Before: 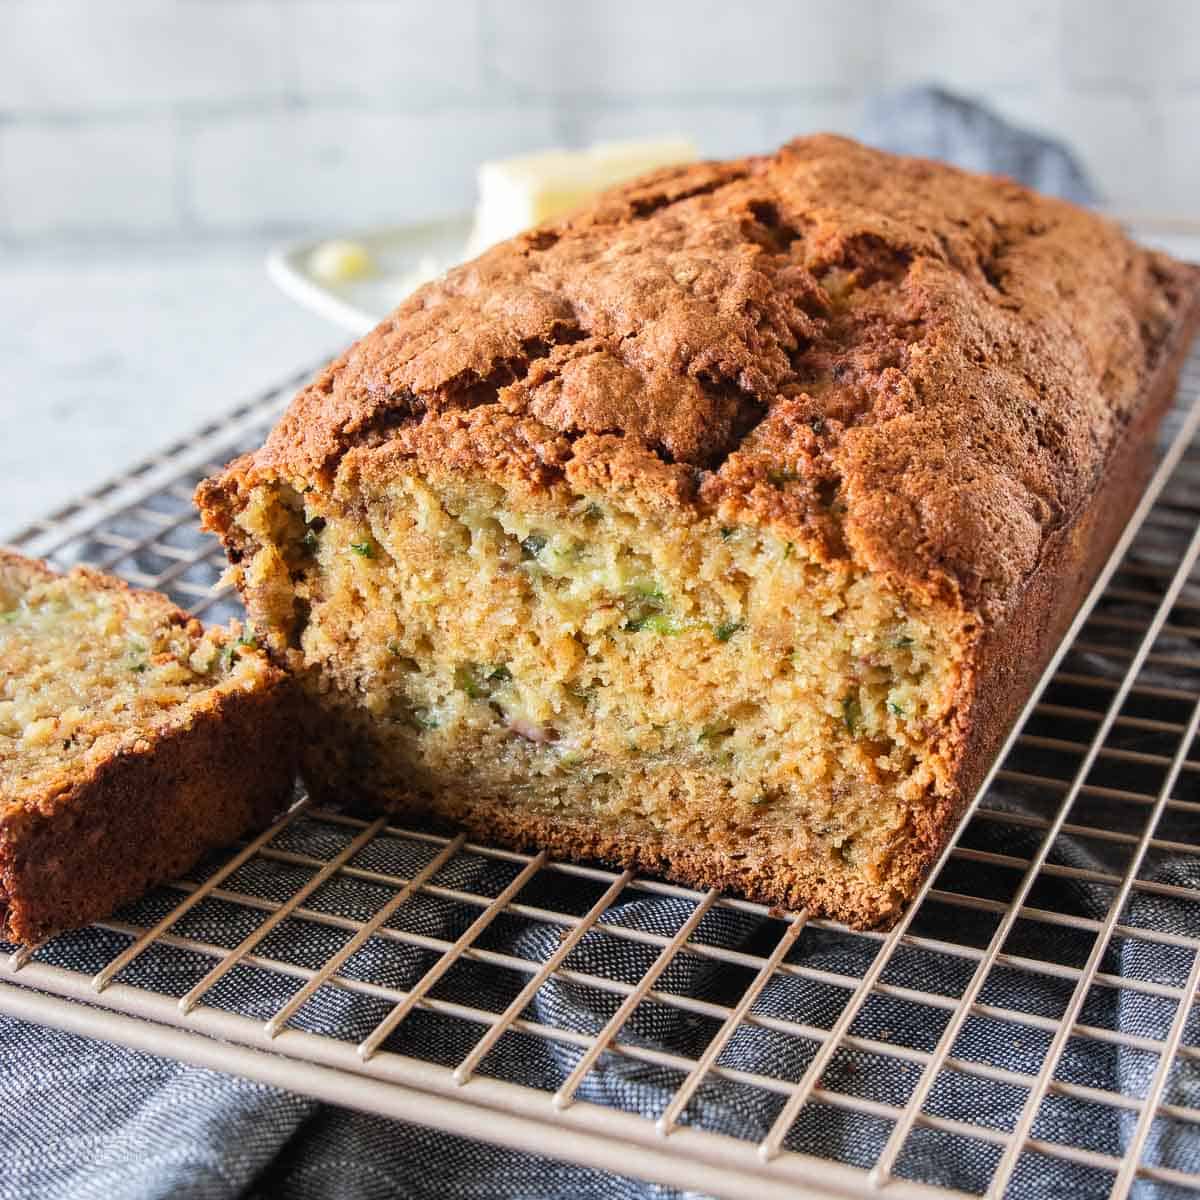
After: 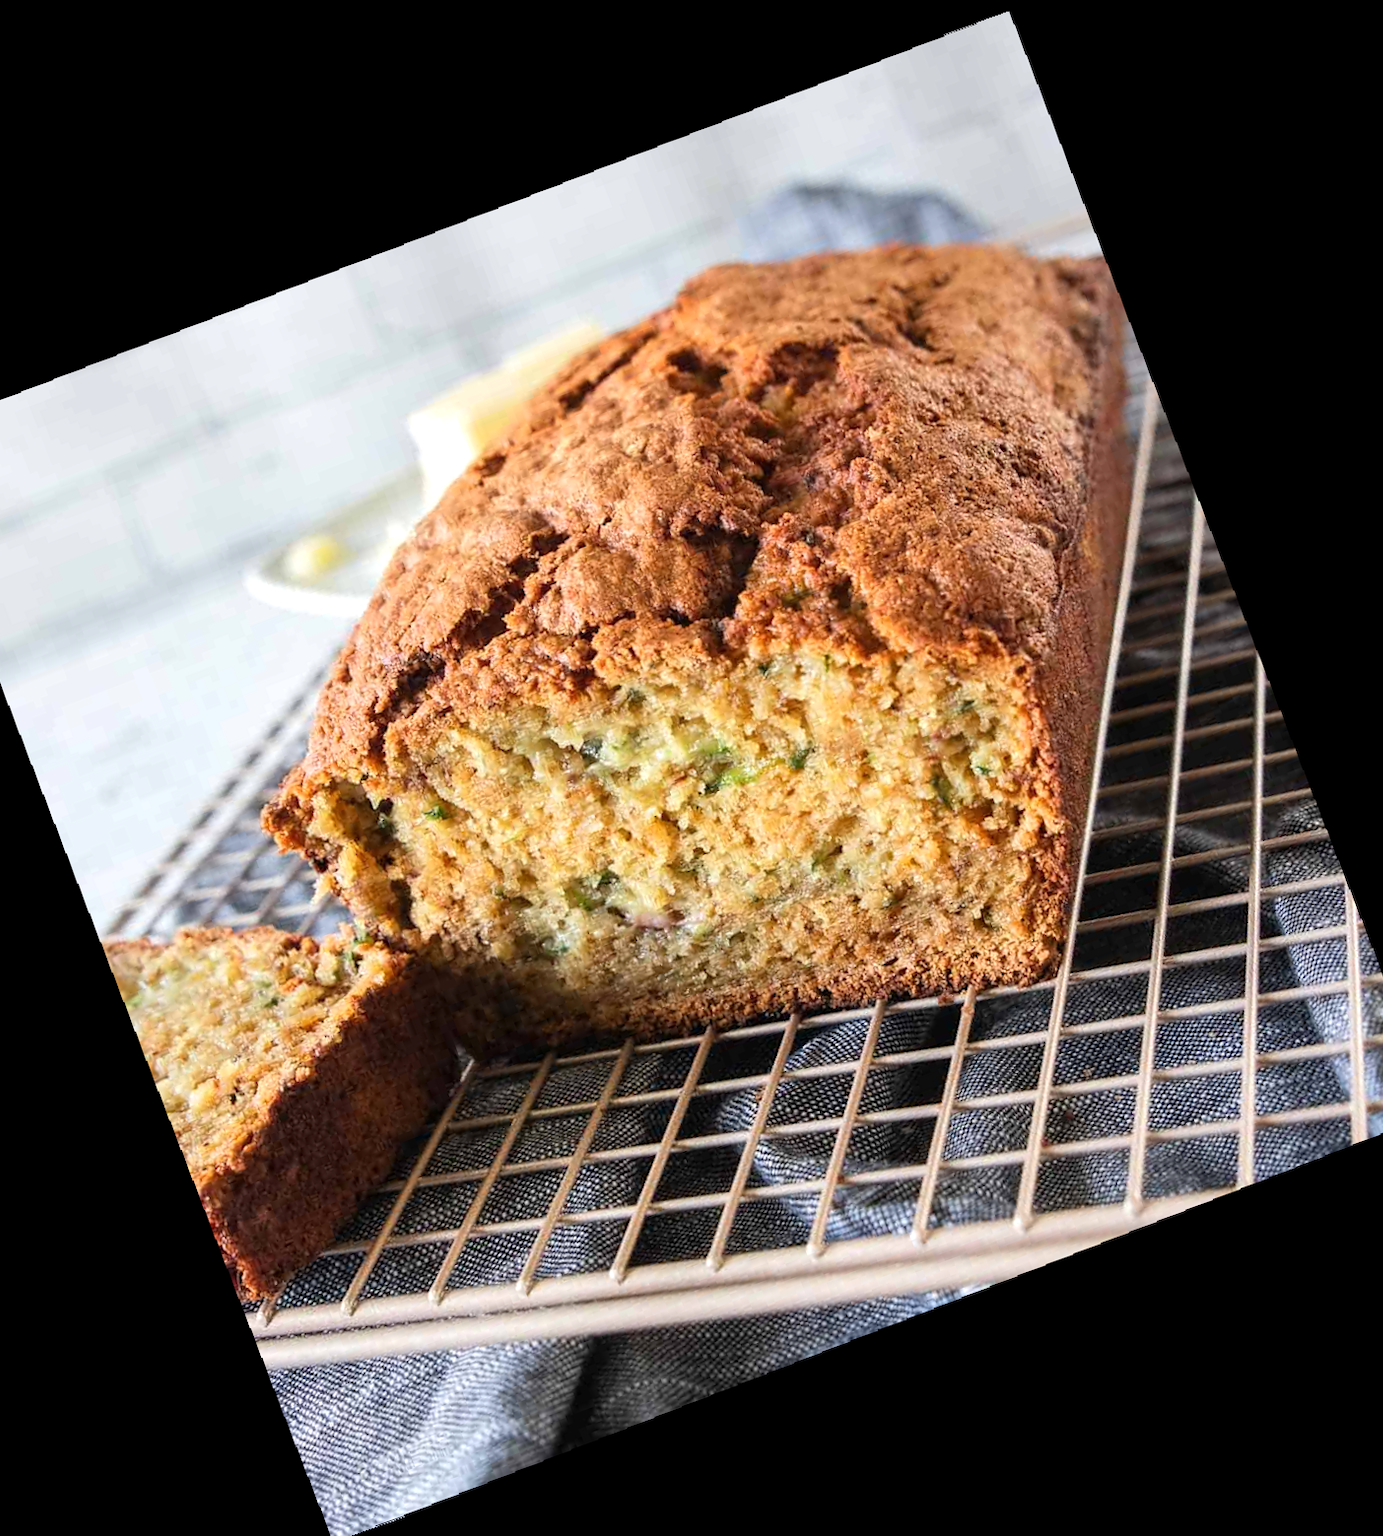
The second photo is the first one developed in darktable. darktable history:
exposure: exposure 0.2 EV, compensate highlight preservation false
crop and rotate: angle 19.43°, left 6.812%, right 4.125%, bottom 1.087%
rotate and perspective: rotation -1.77°, lens shift (horizontal) 0.004, automatic cropping off
